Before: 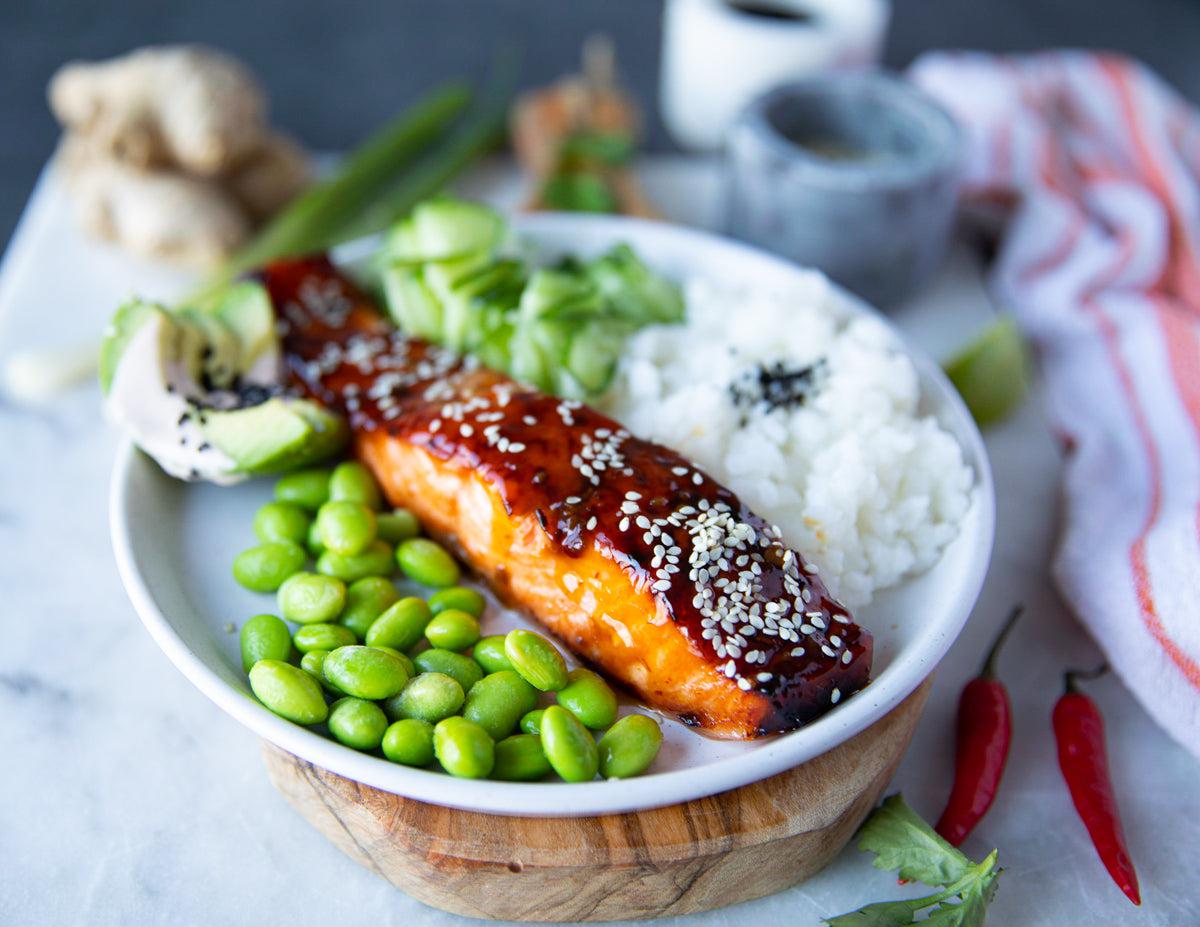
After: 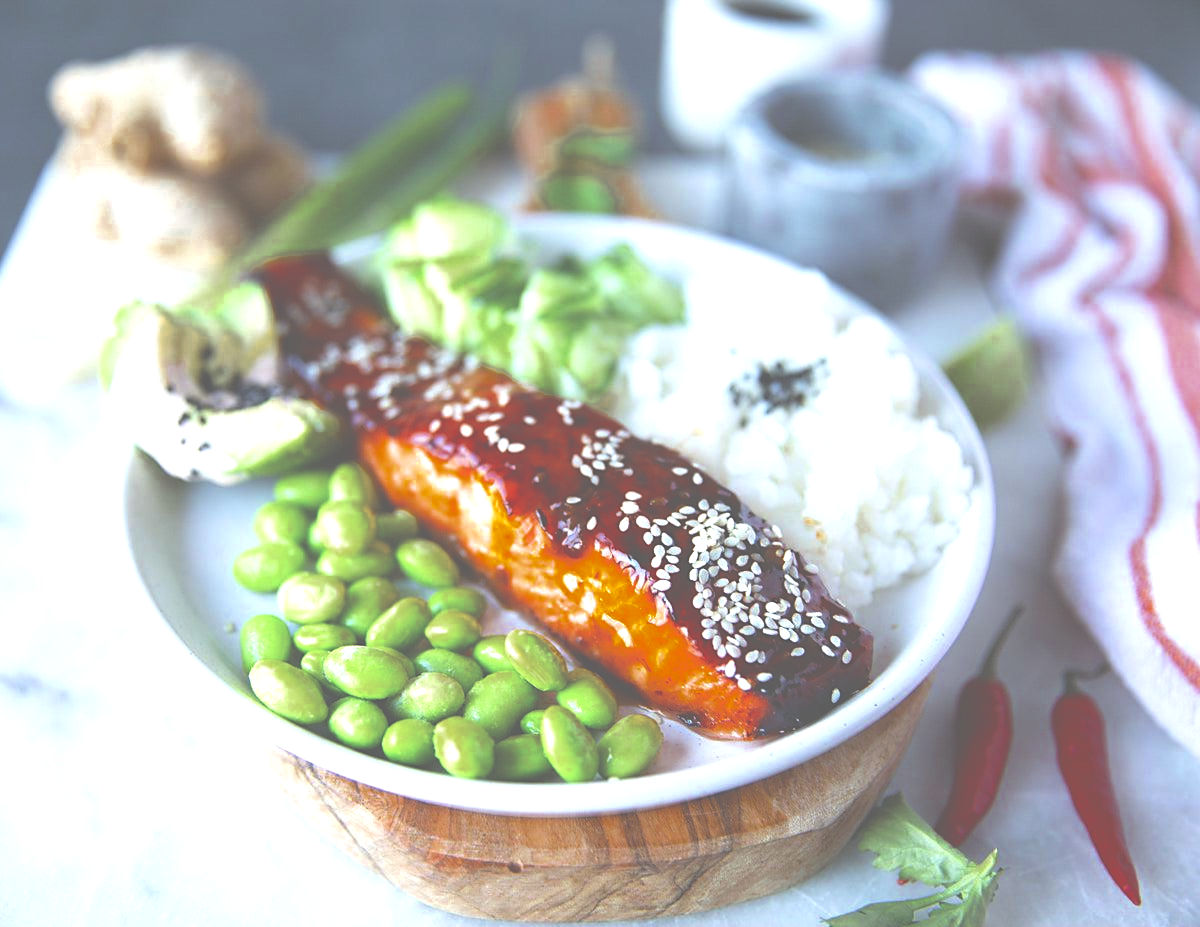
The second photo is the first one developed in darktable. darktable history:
levels: levels [0, 0.43, 0.859]
color zones: curves: ch0 [(0.11, 0.396) (0.195, 0.36) (0.25, 0.5) (0.303, 0.412) (0.357, 0.544) (0.75, 0.5) (0.967, 0.328)]; ch1 [(0, 0.468) (0.112, 0.512) (0.202, 0.6) (0.25, 0.5) (0.307, 0.352) (0.357, 0.544) (0.75, 0.5) (0.963, 0.524)]
exposure: black level correction -0.087, compensate highlight preservation false
sharpen: radius 1.817, amount 0.39, threshold 1.334
